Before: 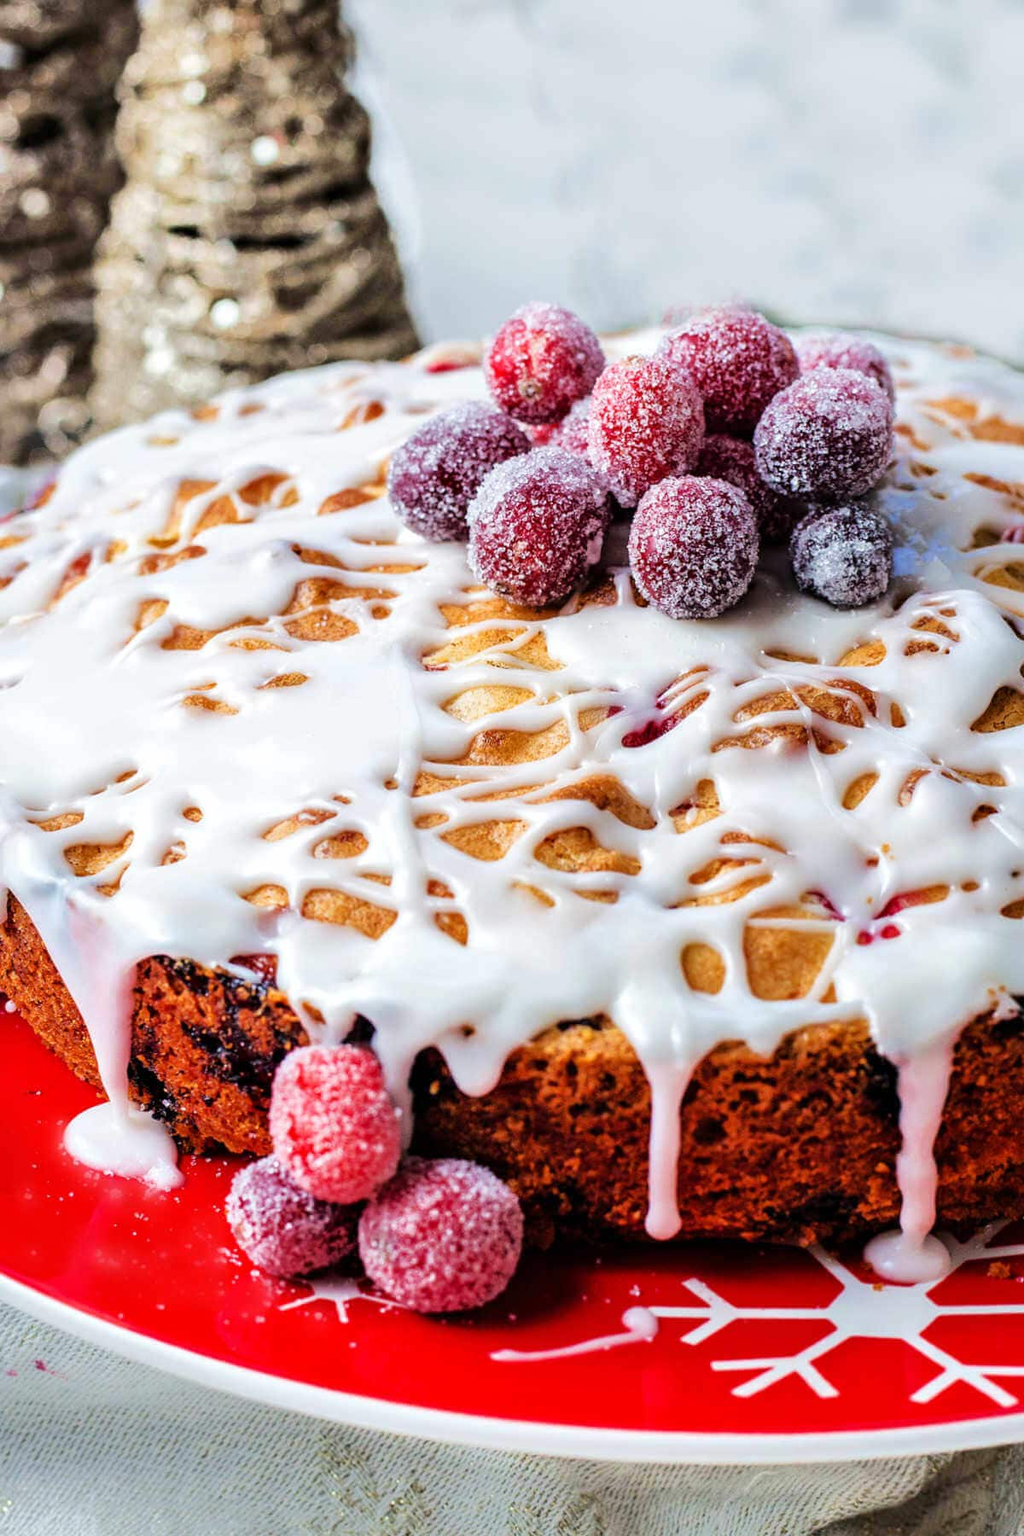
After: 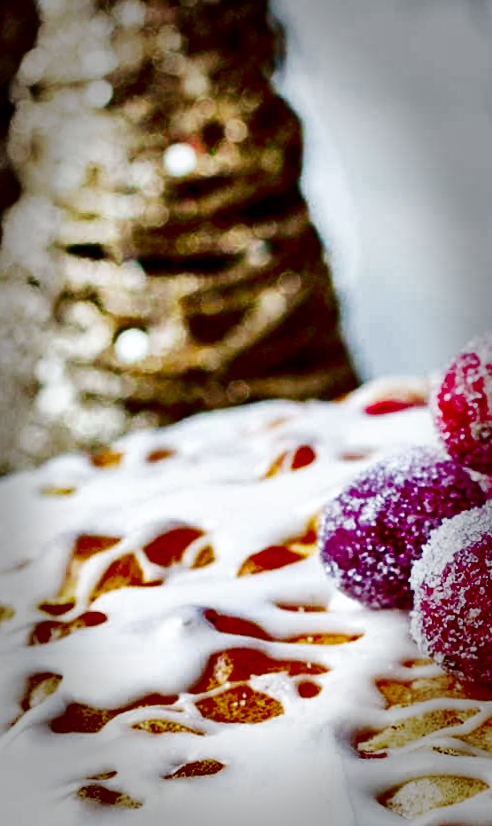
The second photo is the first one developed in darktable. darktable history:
shadows and highlights: low approximation 0.01, soften with gaussian
white balance: red 0.986, blue 1.01
contrast brightness saturation: brightness -1, saturation 1
crop and rotate: left 10.817%, top 0.062%, right 47.194%, bottom 53.626%
rotate and perspective: rotation 0.226°, lens shift (vertical) -0.042, crop left 0.023, crop right 0.982, crop top 0.006, crop bottom 0.994
vignetting: fall-off start 66.7%, fall-off radius 39.74%, brightness -0.576, saturation -0.258, automatic ratio true, width/height ratio 0.671, dithering 16-bit output
base curve: curves: ch0 [(0, 0) (0.028, 0.03) (0.121, 0.232) (0.46, 0.748) (0.859, 0.968) (1, 1)], preserve colors none
